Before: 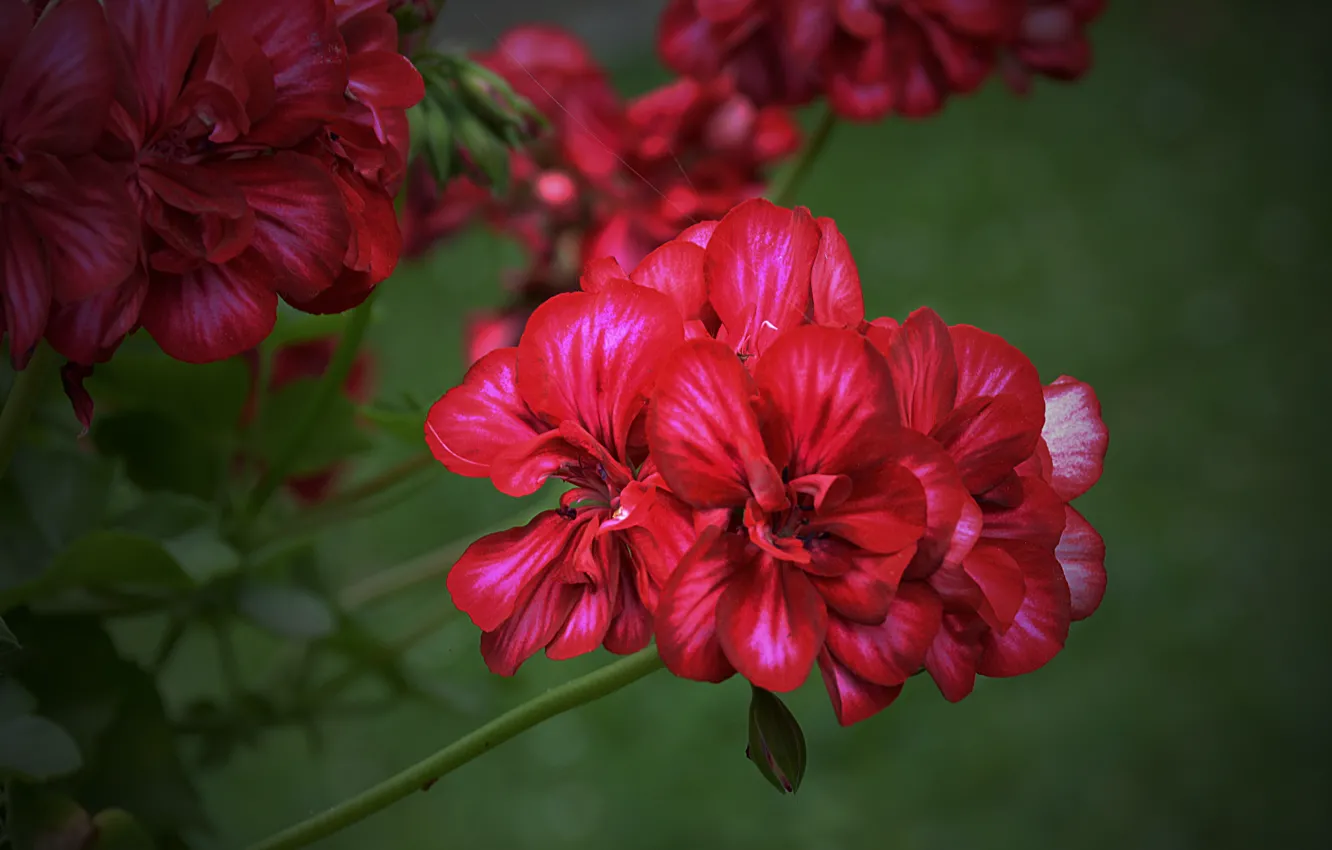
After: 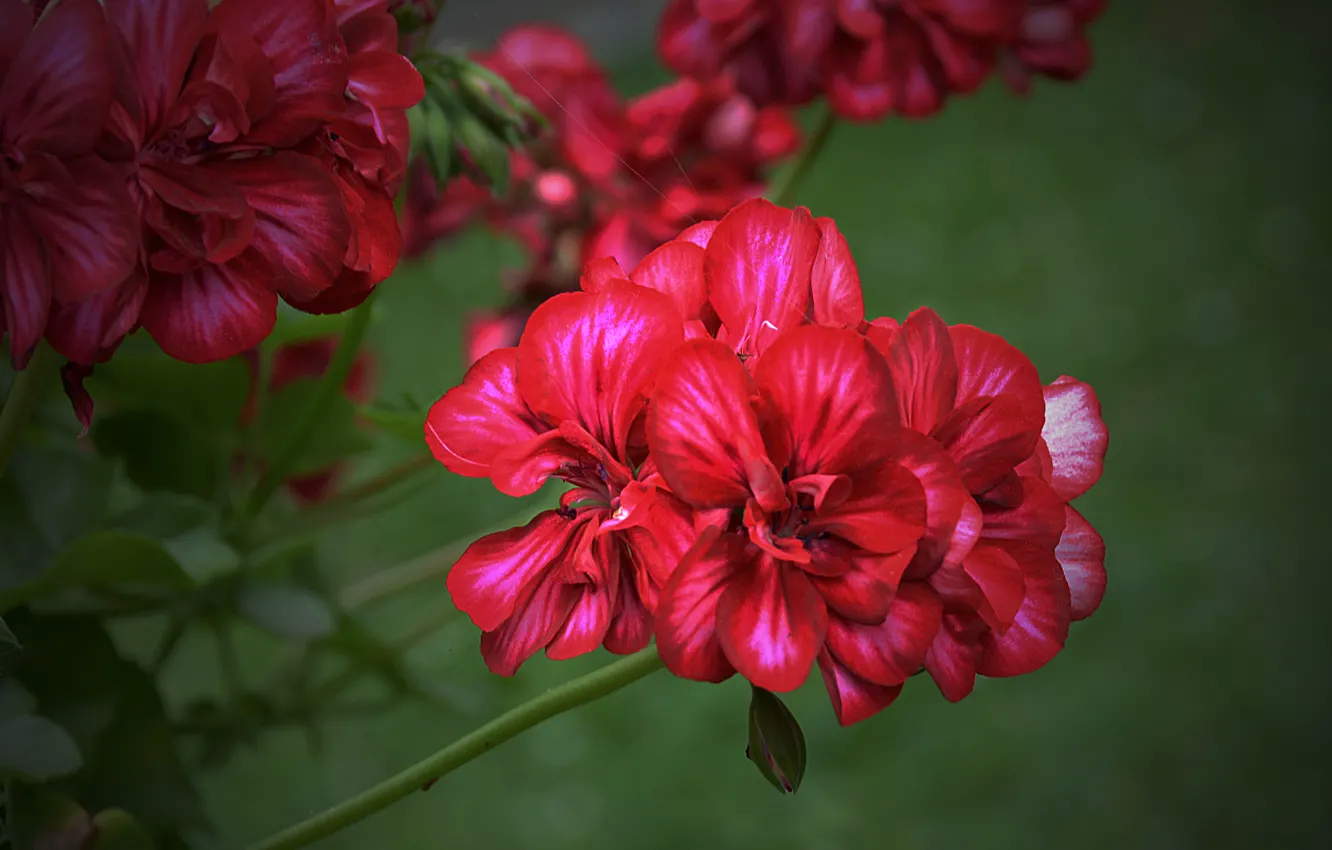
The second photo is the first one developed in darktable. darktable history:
exposure: exposure 0.239 EV, compensate highlight preservation false
